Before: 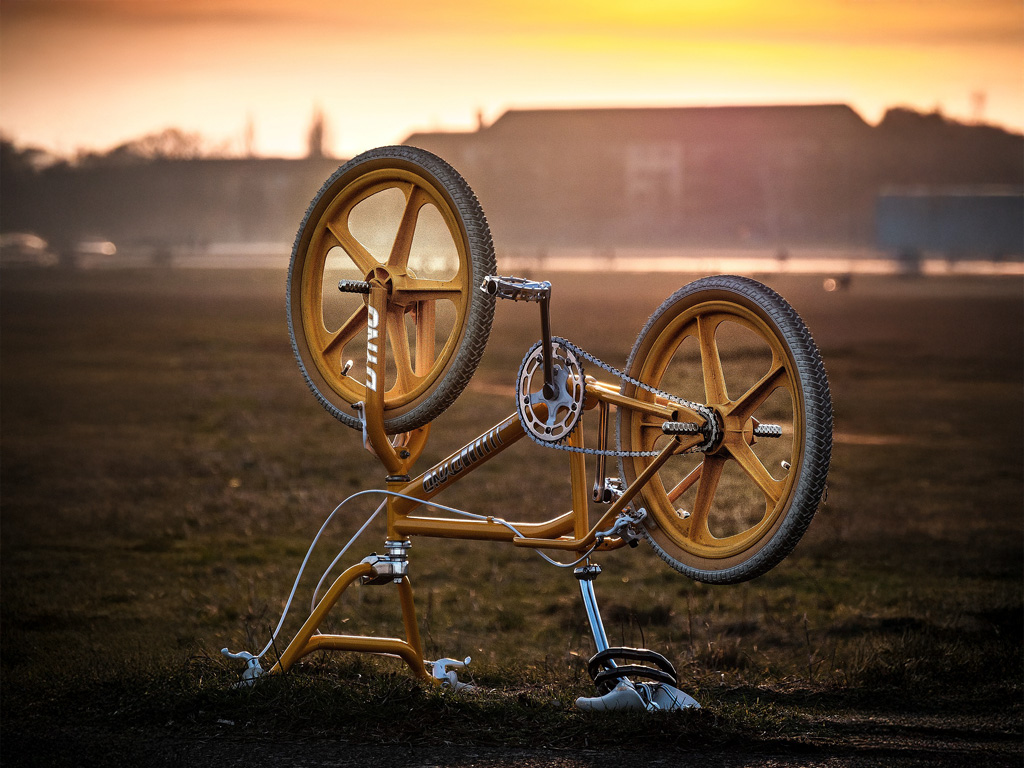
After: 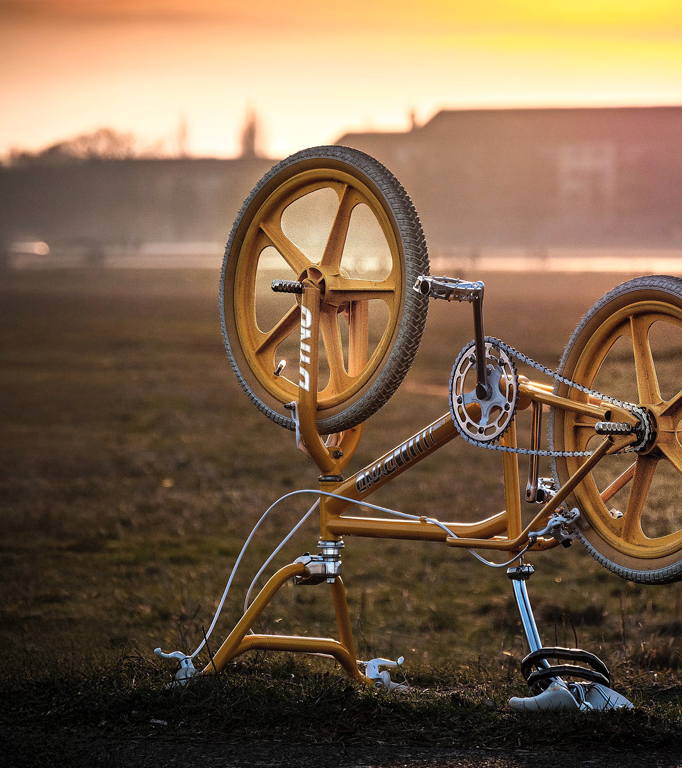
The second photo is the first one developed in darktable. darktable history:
crop and rotate: left 6.617%, right 26.717%
contrast brightness saturation: contrast 0.05, brightness 0.06, saturation 0.01
